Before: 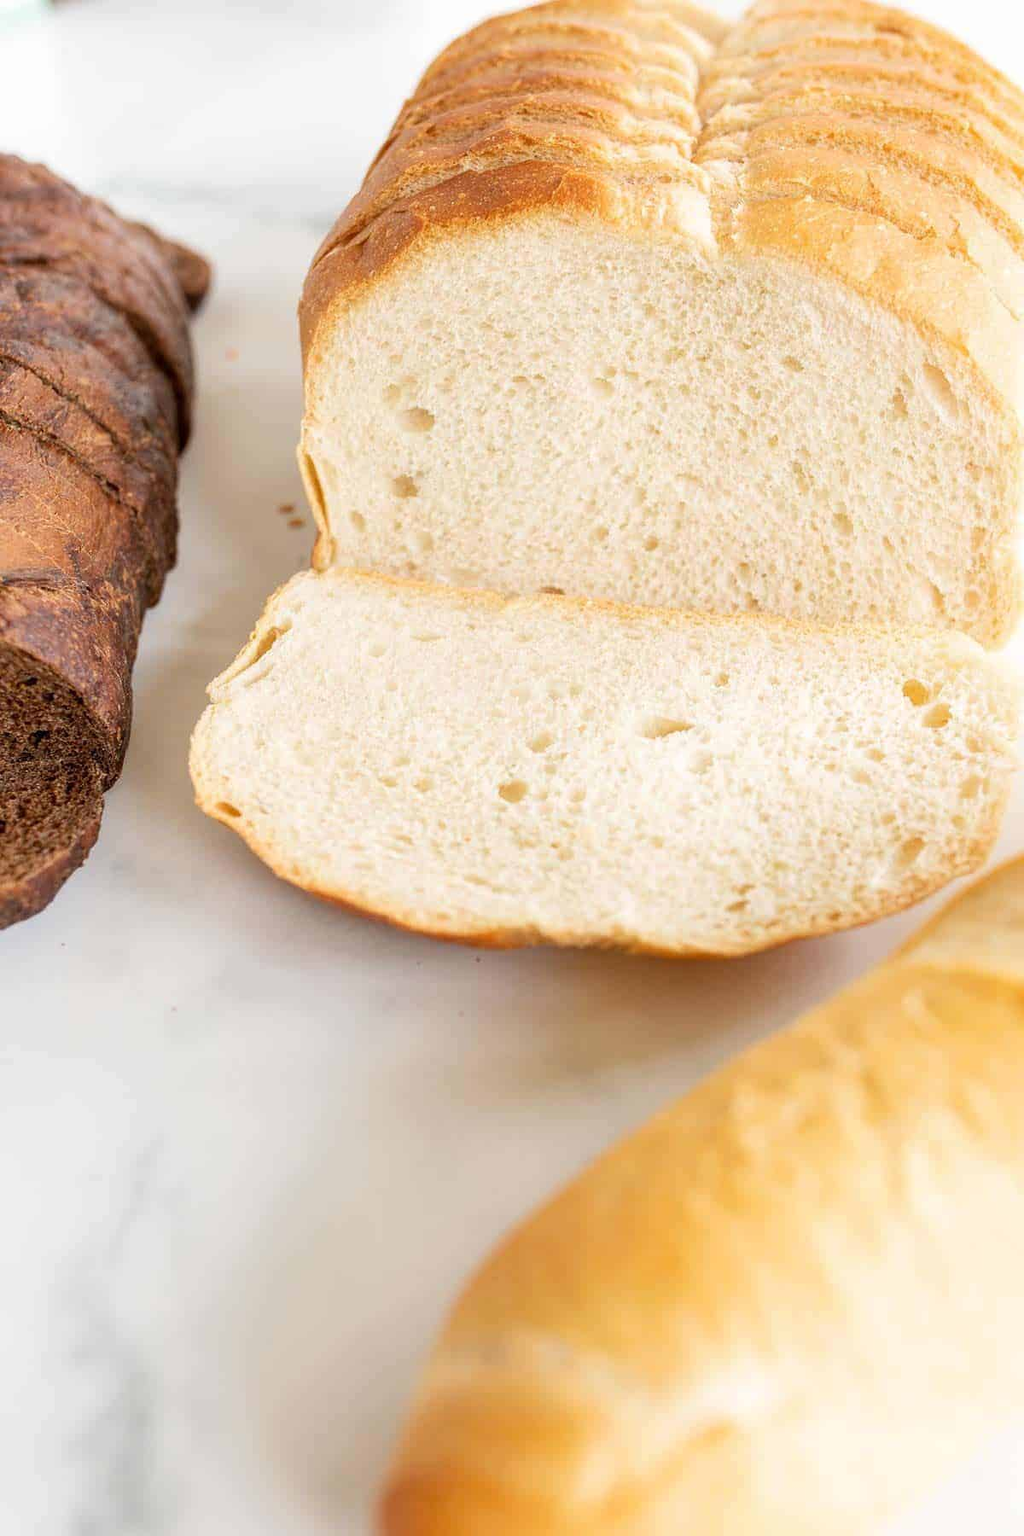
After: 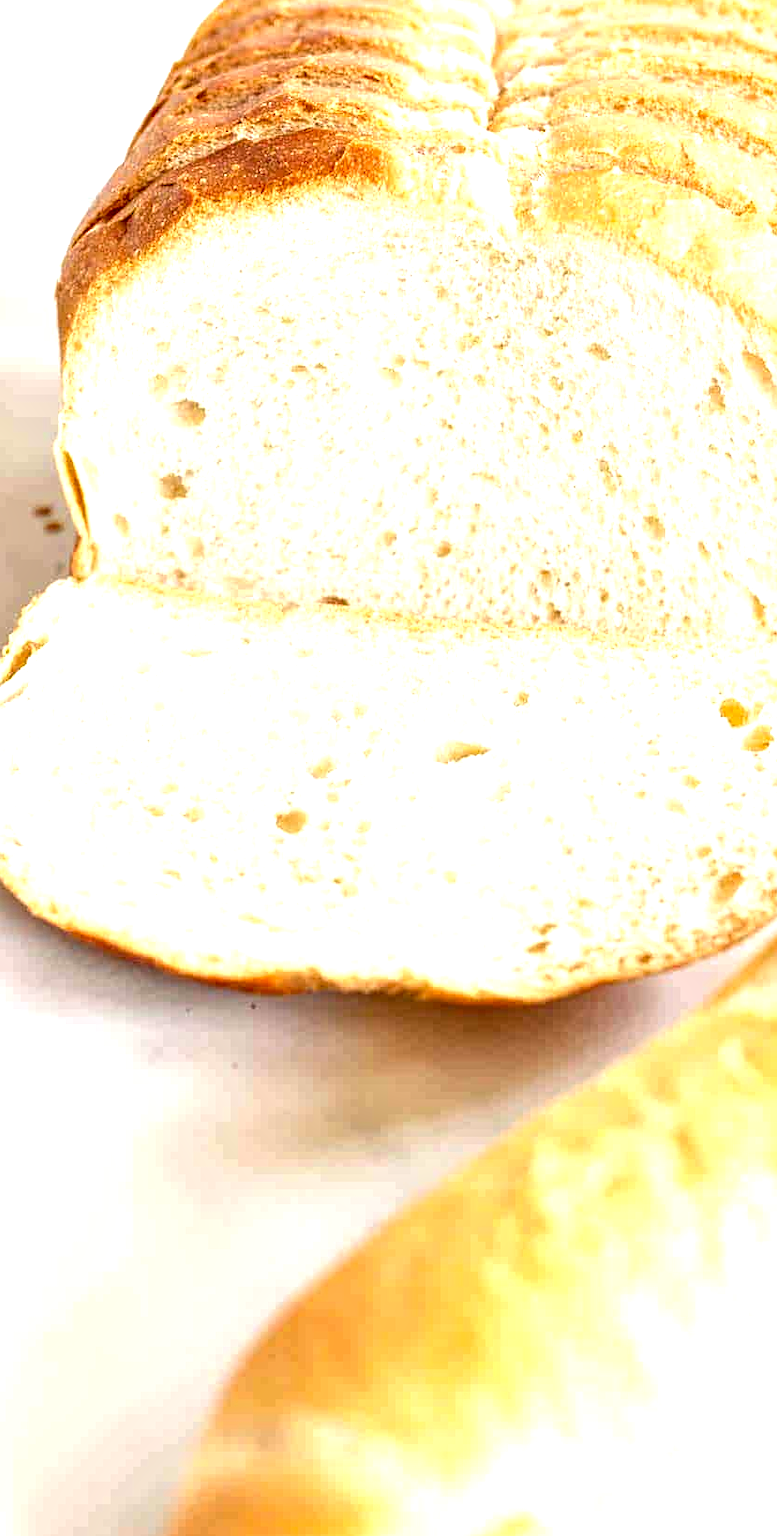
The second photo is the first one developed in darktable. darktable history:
exposure: exposure 0.791 EV, compensate highlight preservation false
contrast equalizer: octaves 7, y [[0.6 ×6], [0.55 ×6], [0 ×6], [0 ×6], [0 ×6]]
crop and rotate: left 24.183%, top 2.886%, right 6.617%, bottom 6.039%
local contrast: detail 130%
